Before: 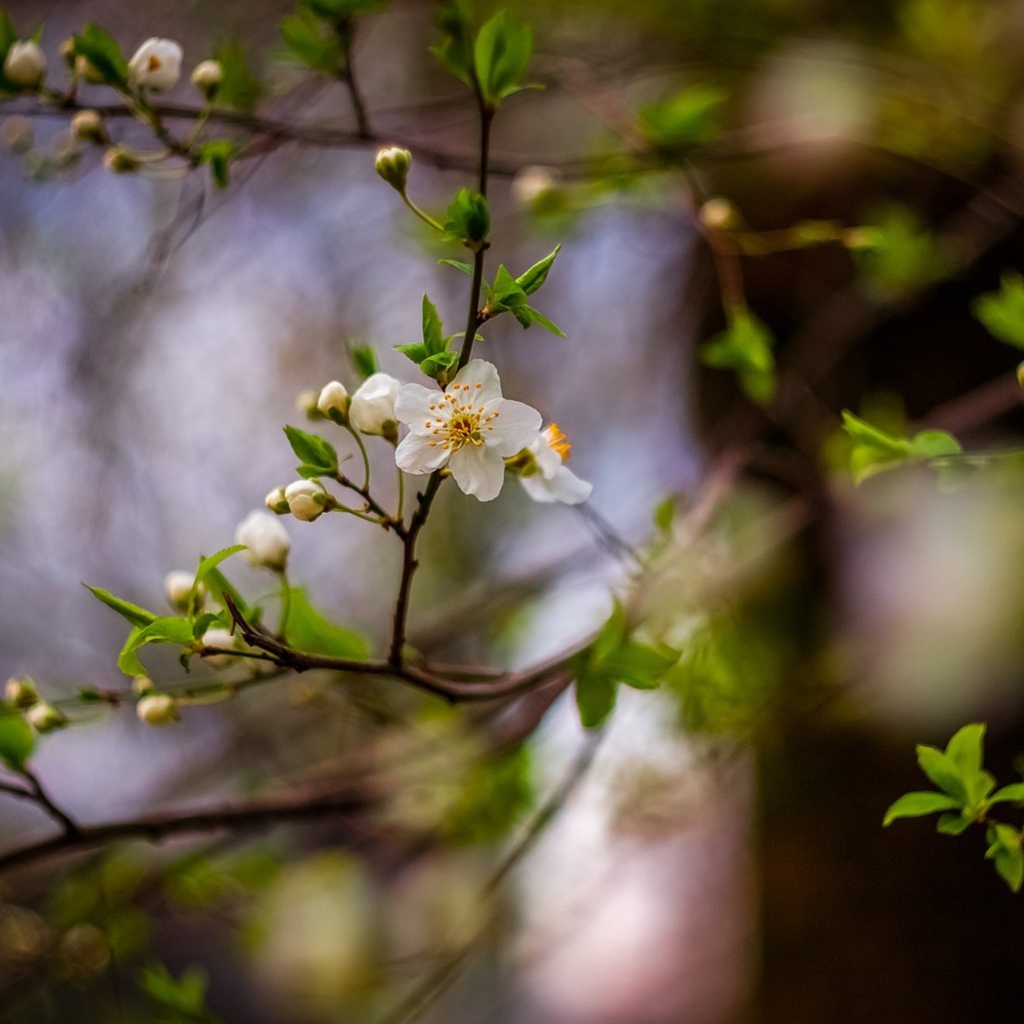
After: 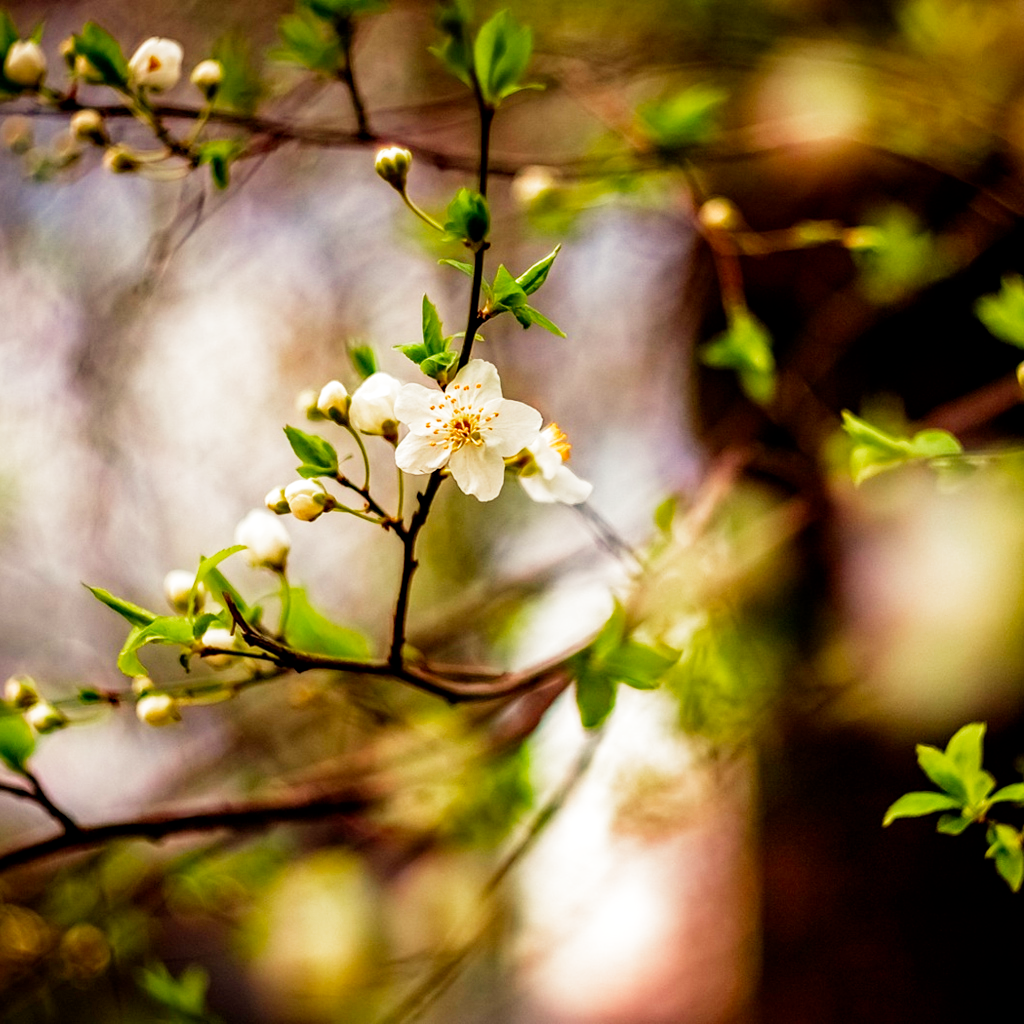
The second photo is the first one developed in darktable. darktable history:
exposure: black level correction 0, exposure 0.5 EV, compensate highlight preservation false
white balance: red 1.08, blue 0.791
filmic rgb: middle gray luminance 12.74%, black relative exposure -10.13 EV, white relative exposure 3.47 EV, threshold 6 EV, target black luminance 0%, hardness 5.74, latitude 44.69%, contrast 1.221, highlights saturation mix 5%, shadows ↔ highlights balance 26.78%, add noise in highlights 0, preserve chrominance no, color science v3 (2019), use custom middle-gray values true, iterations of high-quality reconstruction 0, contrast in highlights soft, enable highlight reconstruction true
haze removal: compatibility mode true, adaptive false
